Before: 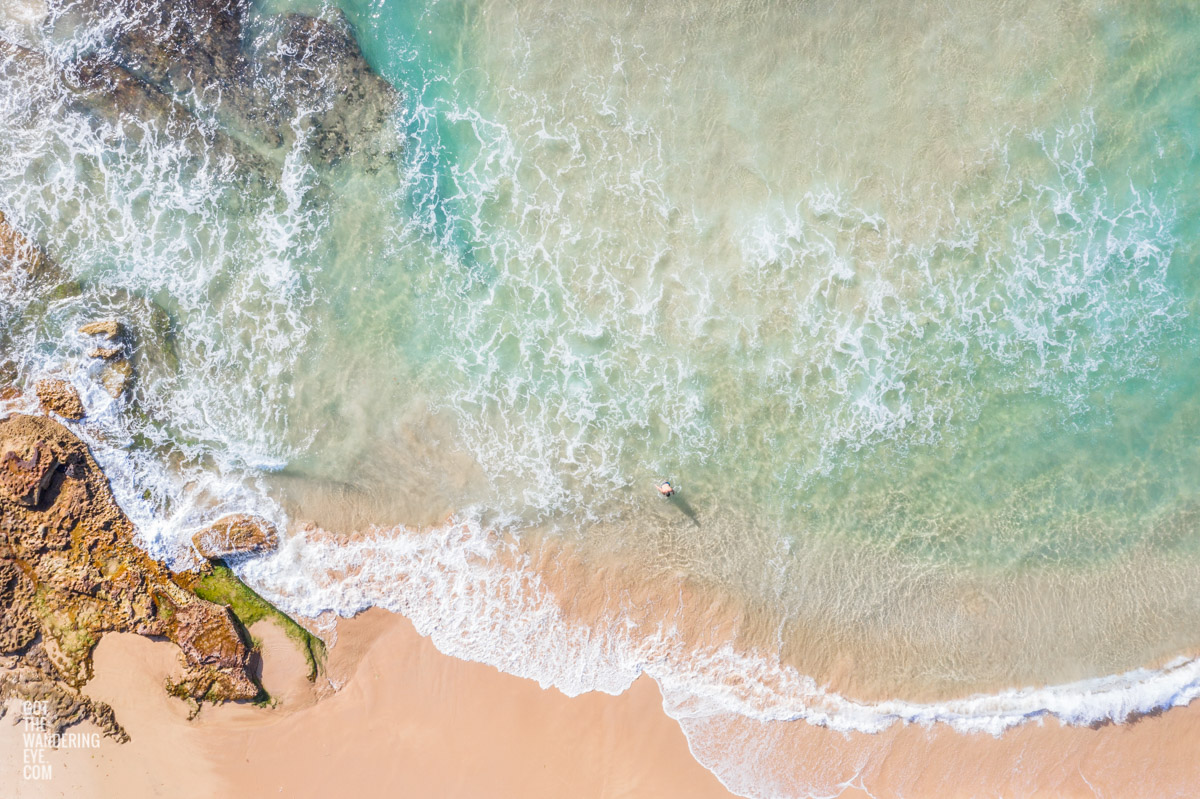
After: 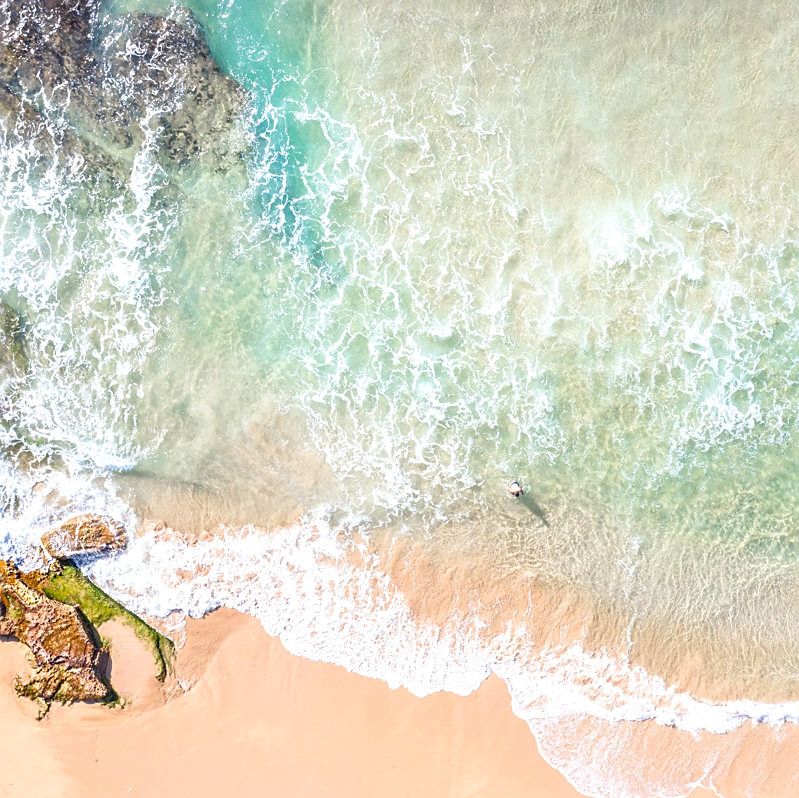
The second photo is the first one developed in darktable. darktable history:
exposure: black level correction 0.003, exposure 0.383 EV, compensate highlight preservation false
crop and rotate: left 12.648%, right 20.685%
sharpen: on, module defaults
